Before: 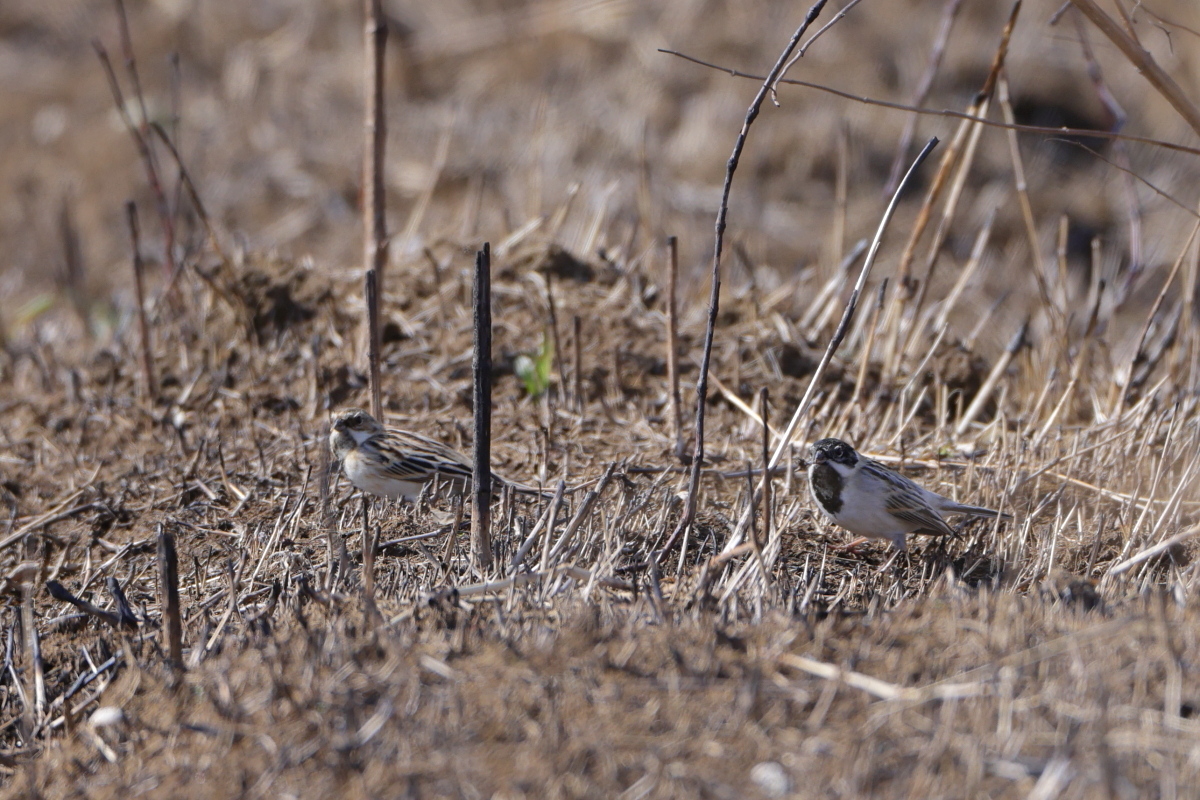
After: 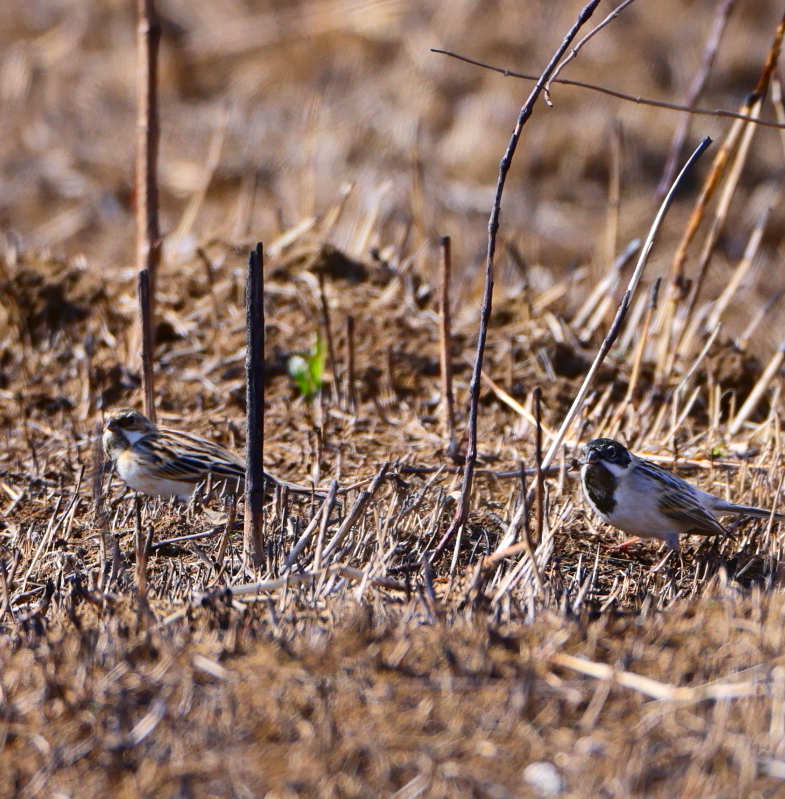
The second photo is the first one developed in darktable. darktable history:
contrast brightness saturation: contrast 0.256, brightness 0.016, saturation 0.861
crop and rotate: left 18.927%, right 15.629%
